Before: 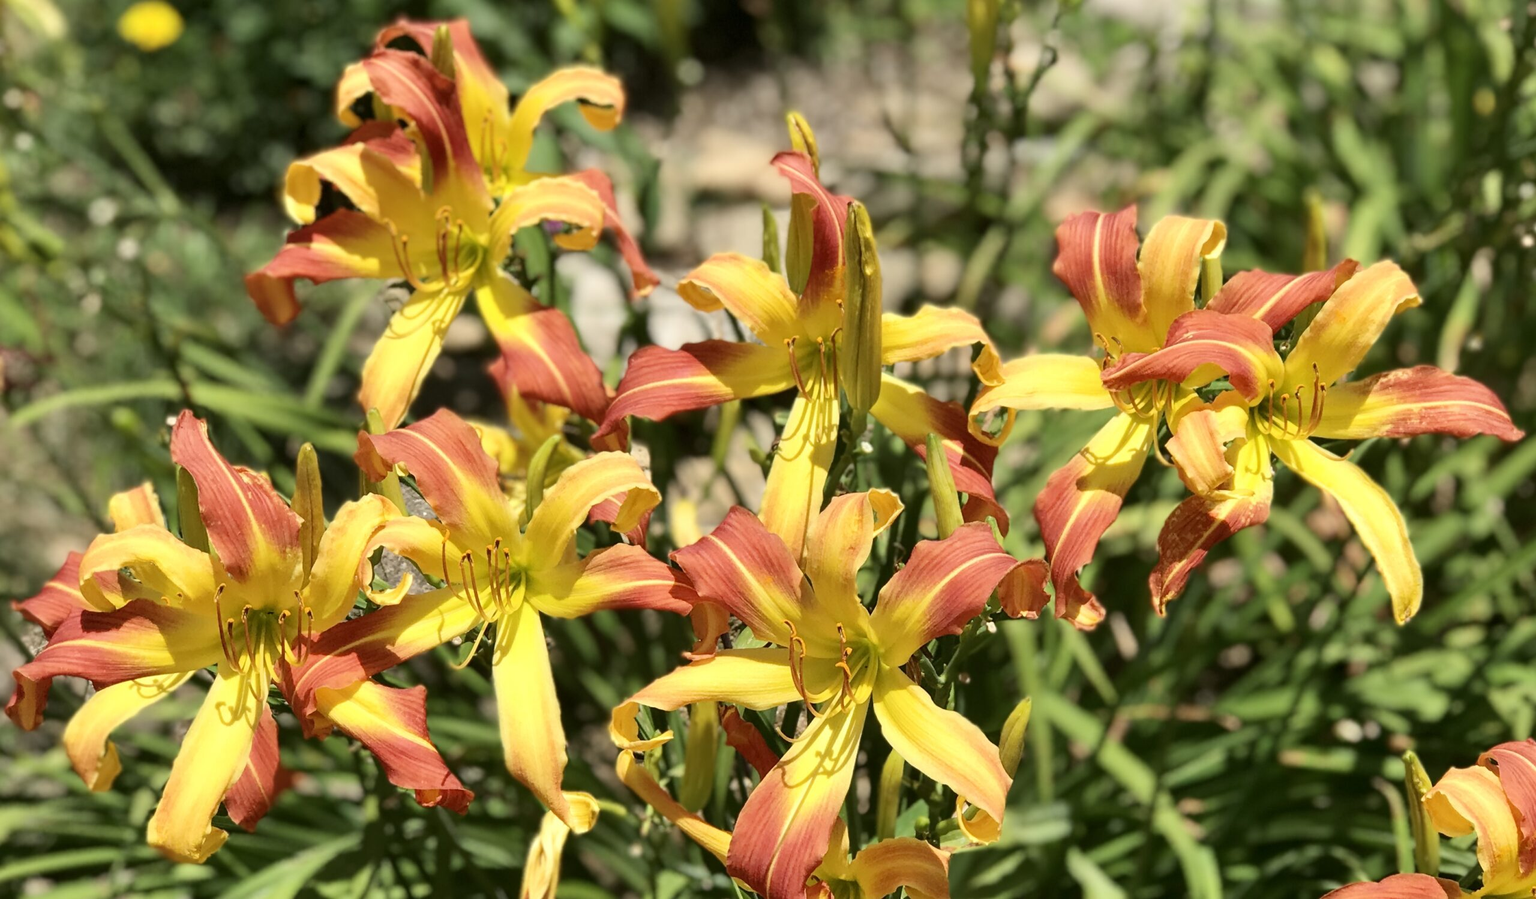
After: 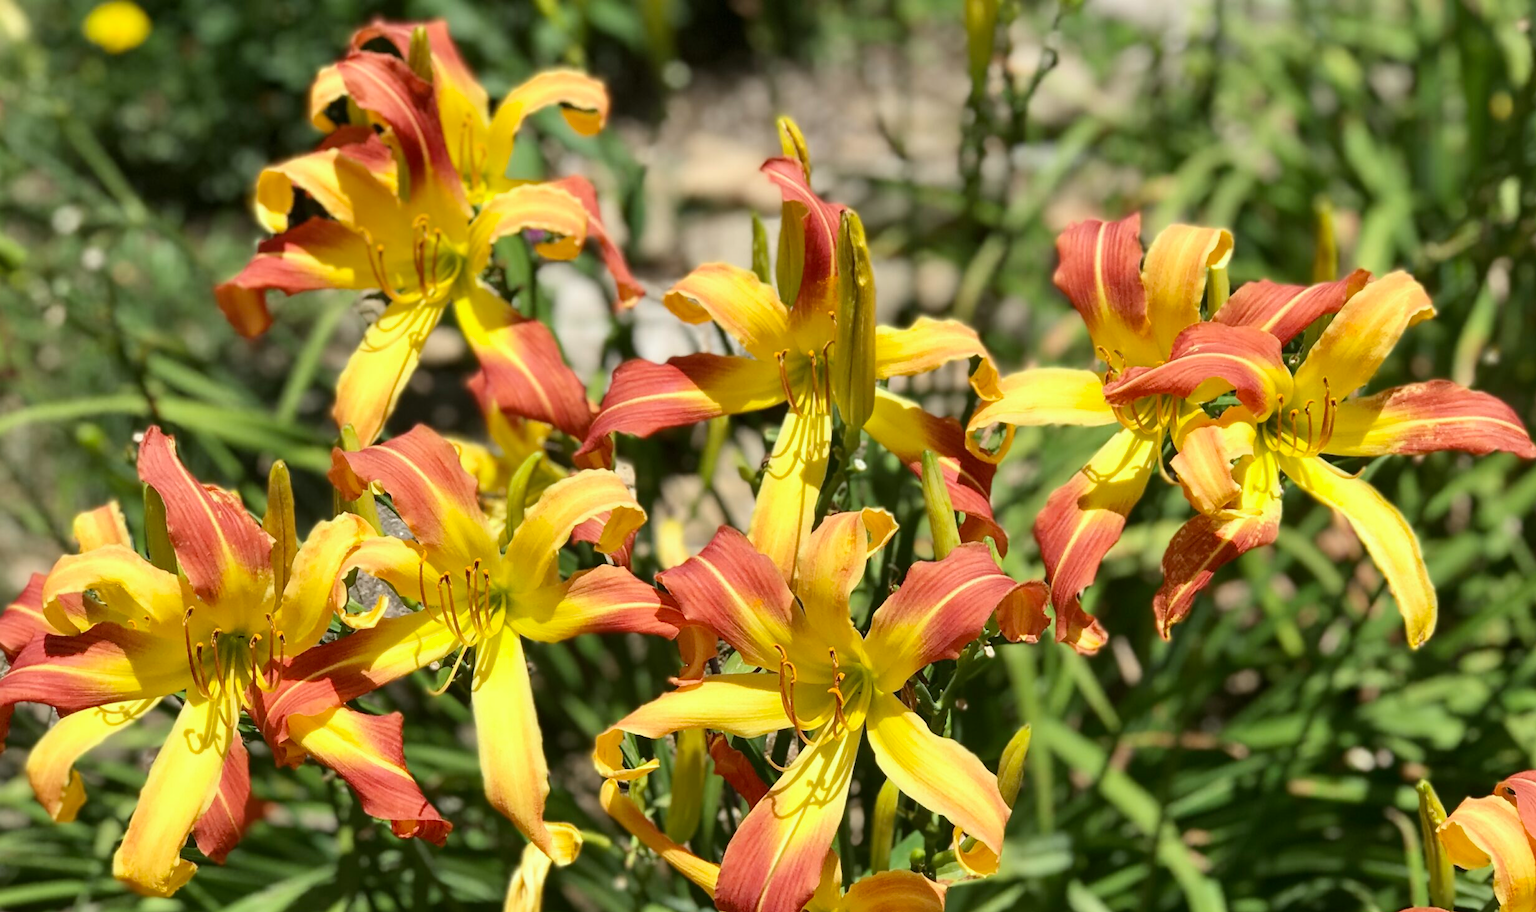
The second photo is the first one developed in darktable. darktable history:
crop and rotate: left 2.536%, right 1.107%, bottom 2.246%
white balance: red 0.98, blue 1.034
